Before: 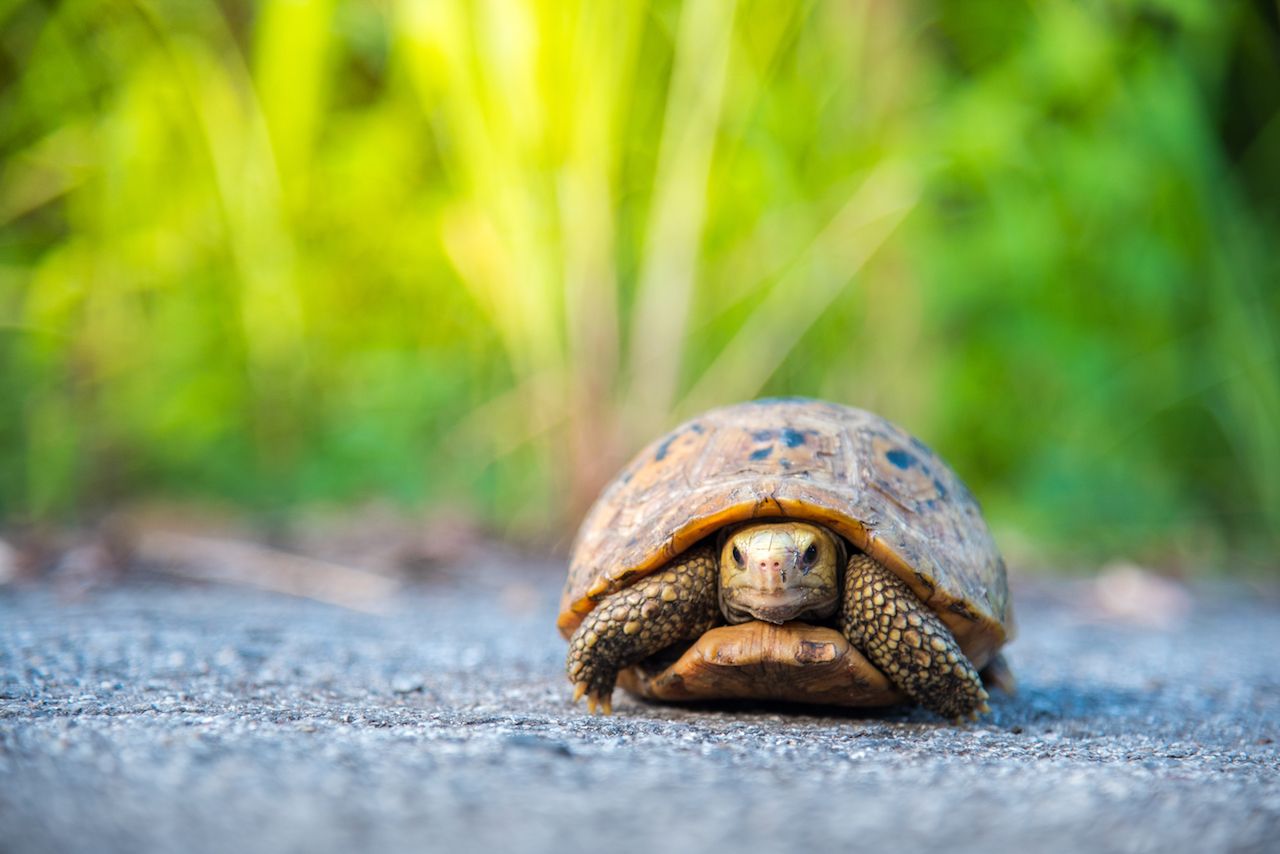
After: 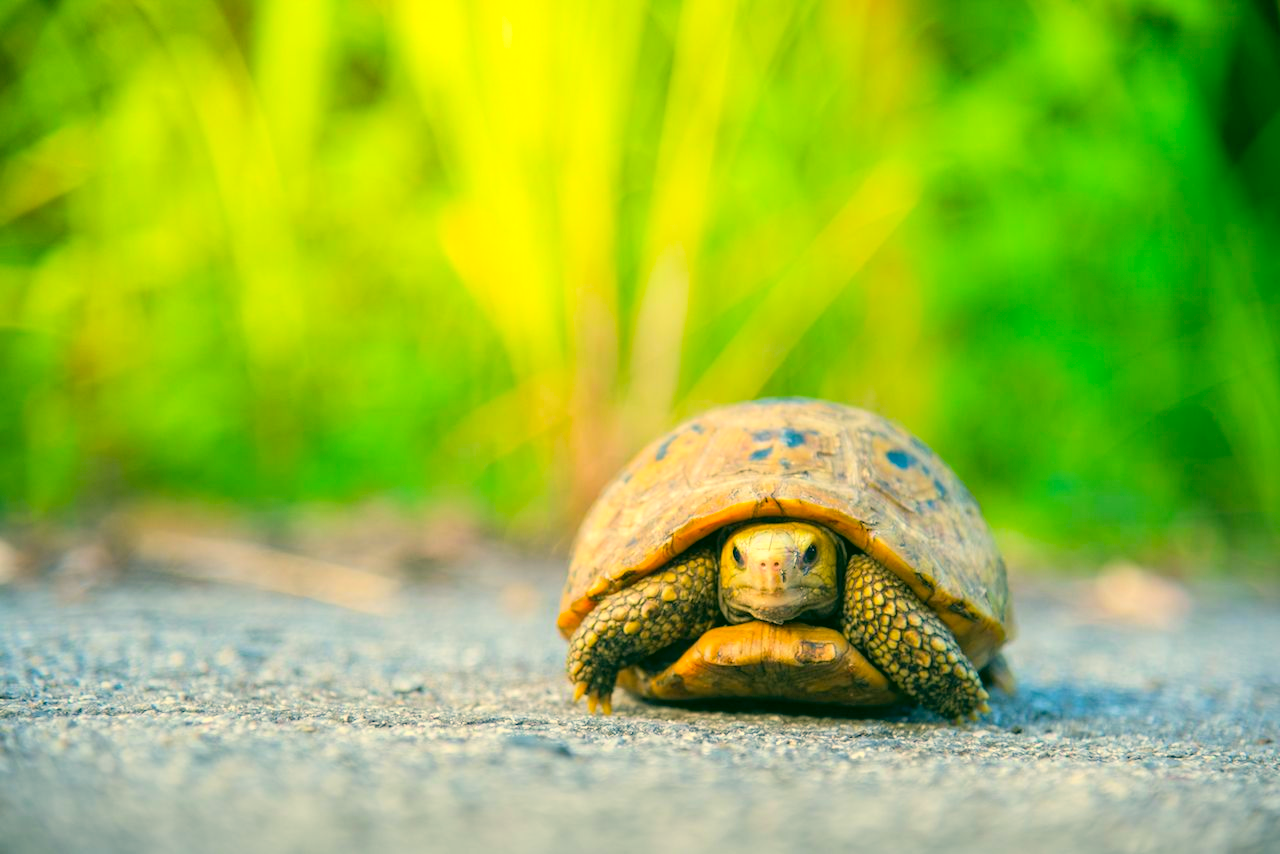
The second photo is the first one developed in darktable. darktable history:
contrast brightness saturation: contrast 0.067, brightness 0.173, saturation 0.411
color correction: highlights a* 5.62, highlights b* 32.97, shadows a* -25.2, shadows b* 3.93
